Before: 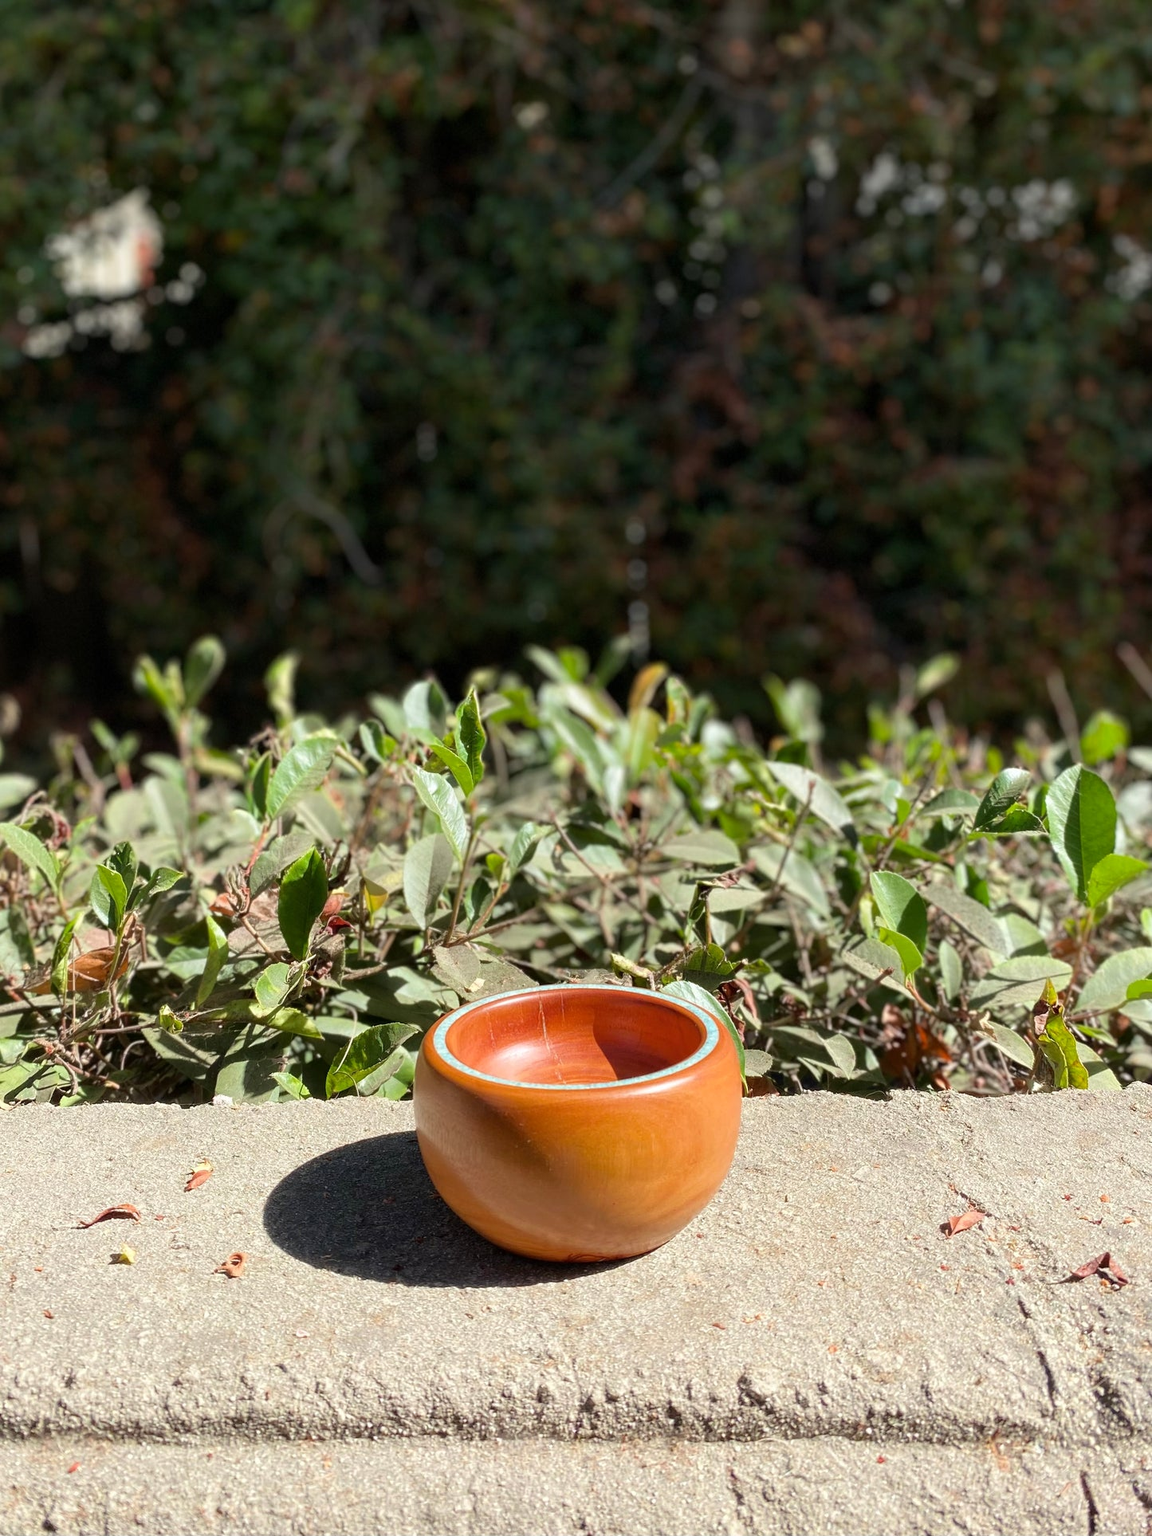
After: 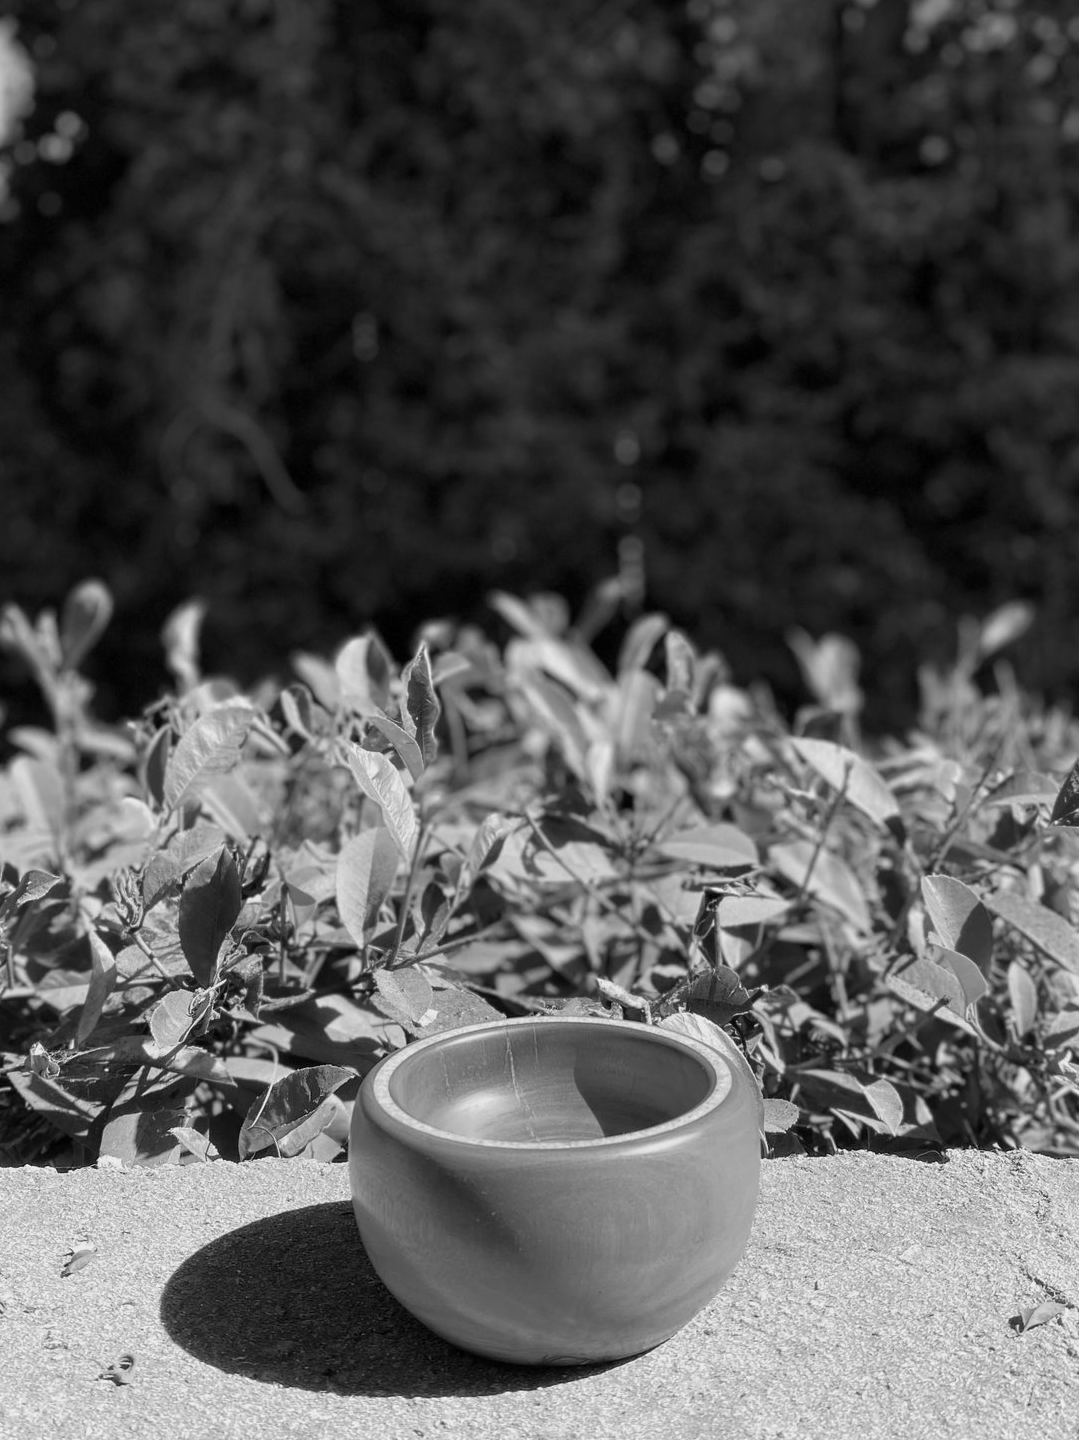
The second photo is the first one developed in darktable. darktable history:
white balance: emerald 1
monochrome: a 14.95, b -89.96
crop and rotate: left 11.831%, top 11.346%, right 13.429%, bottom 13.899%
color correction: highlights a* -4.98, highlights b* -3.76, shadows a* 3.83, shadows b* 4.08
